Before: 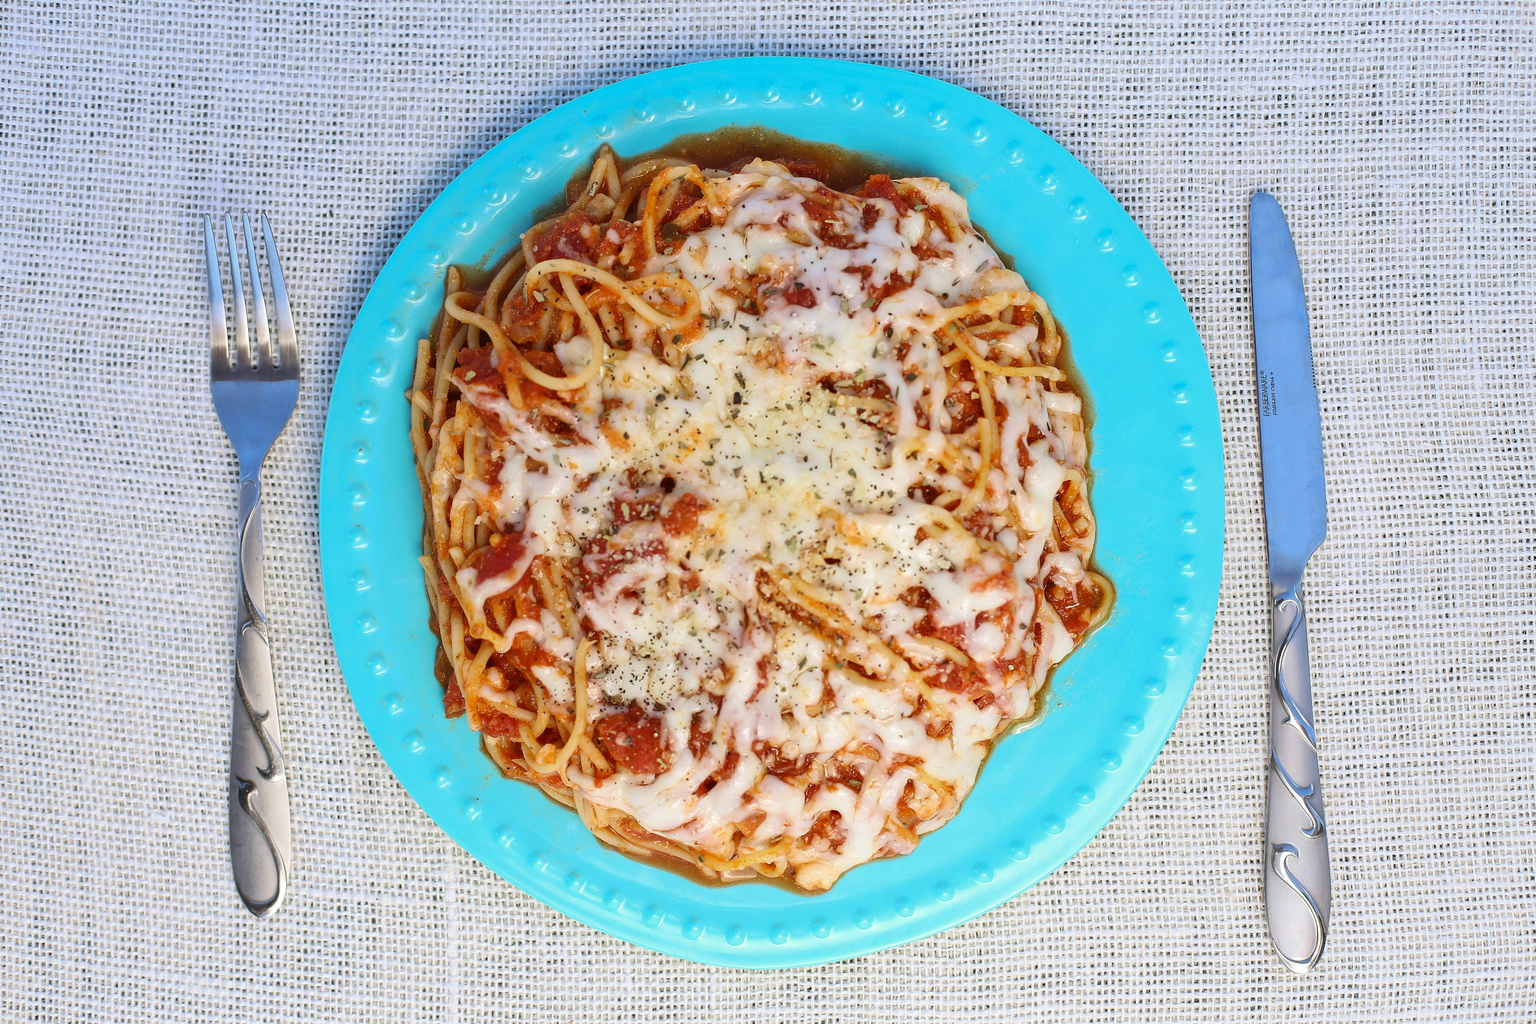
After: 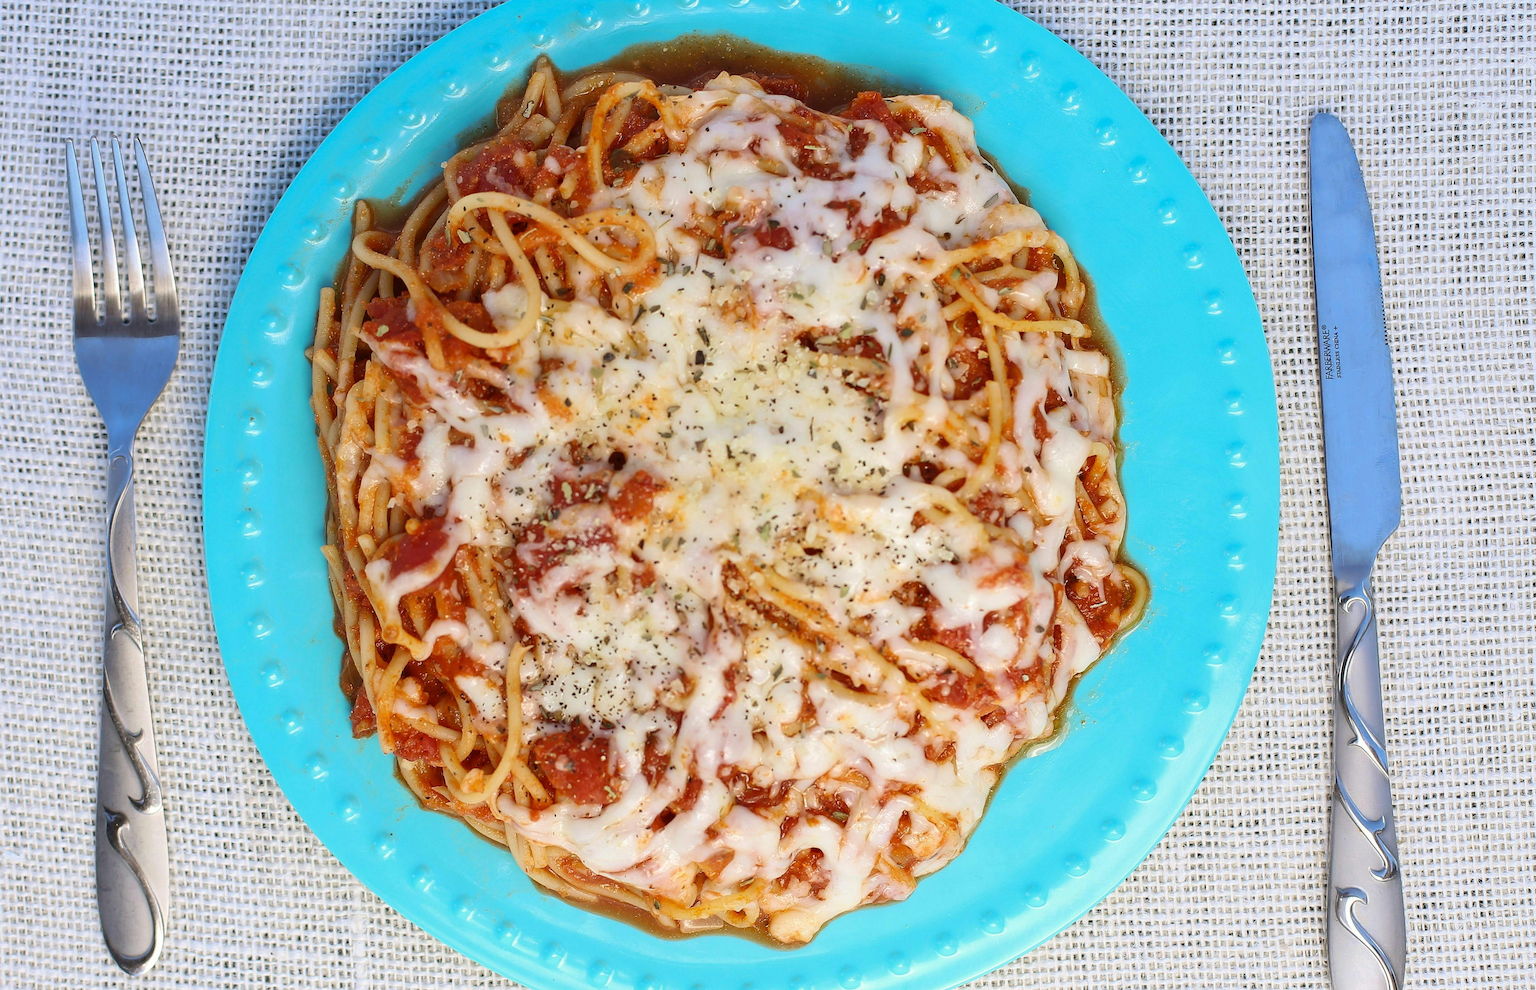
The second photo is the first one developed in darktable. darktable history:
crop and rotate: left 9.703%, top 9.554%, right 6.211%, bottom 9.11%
